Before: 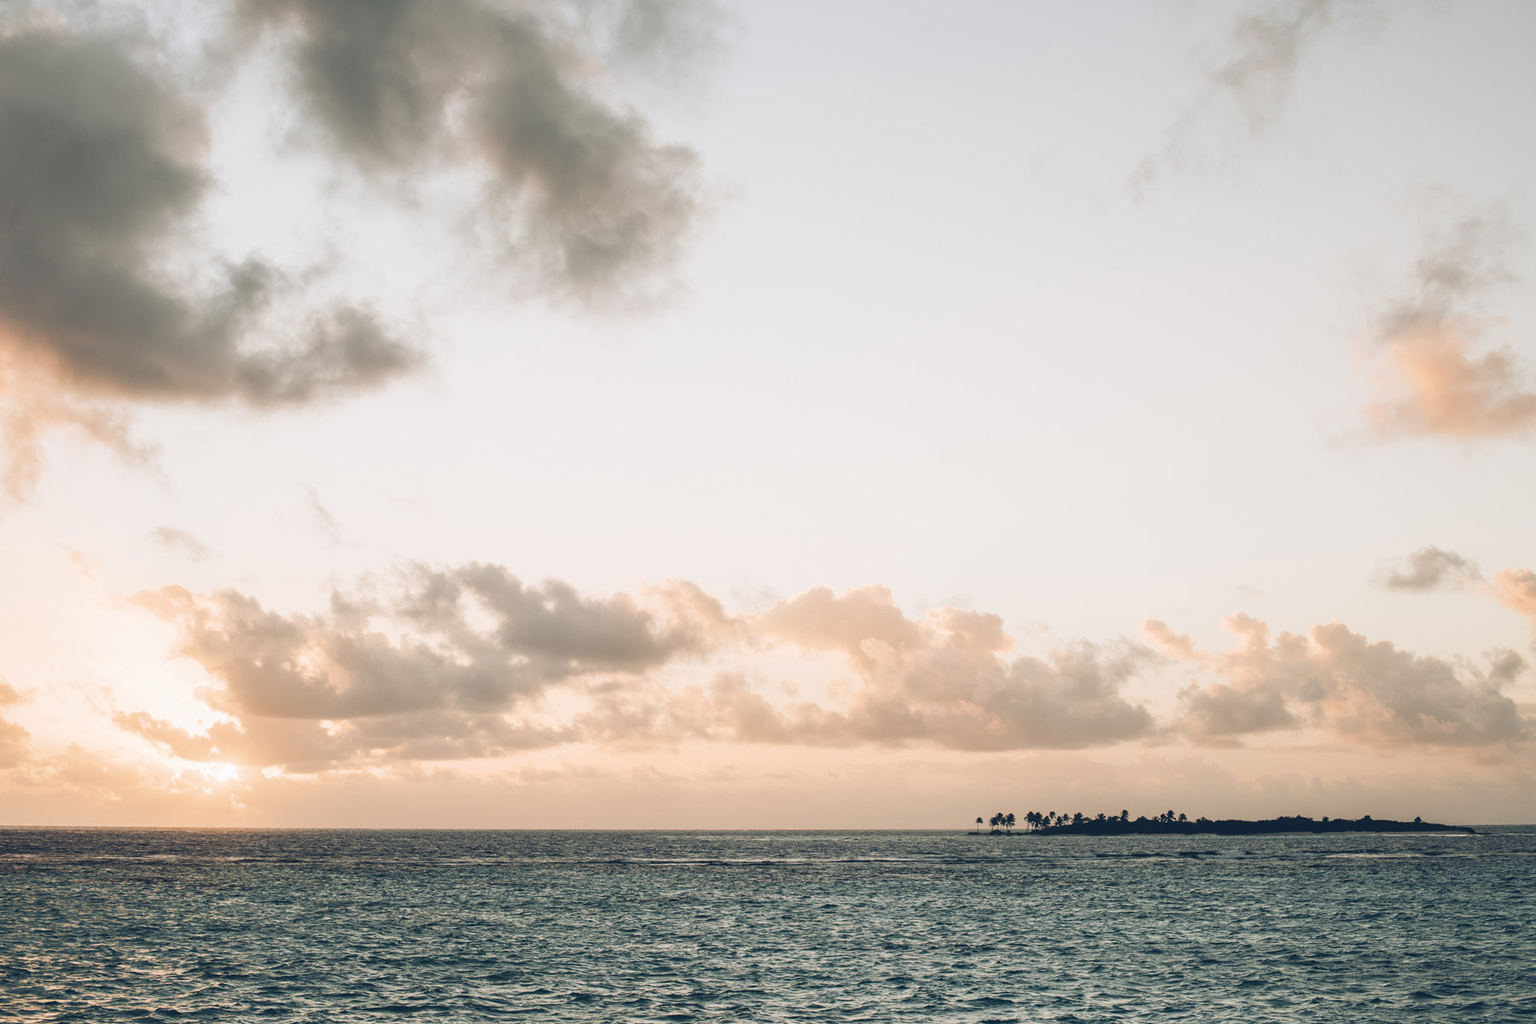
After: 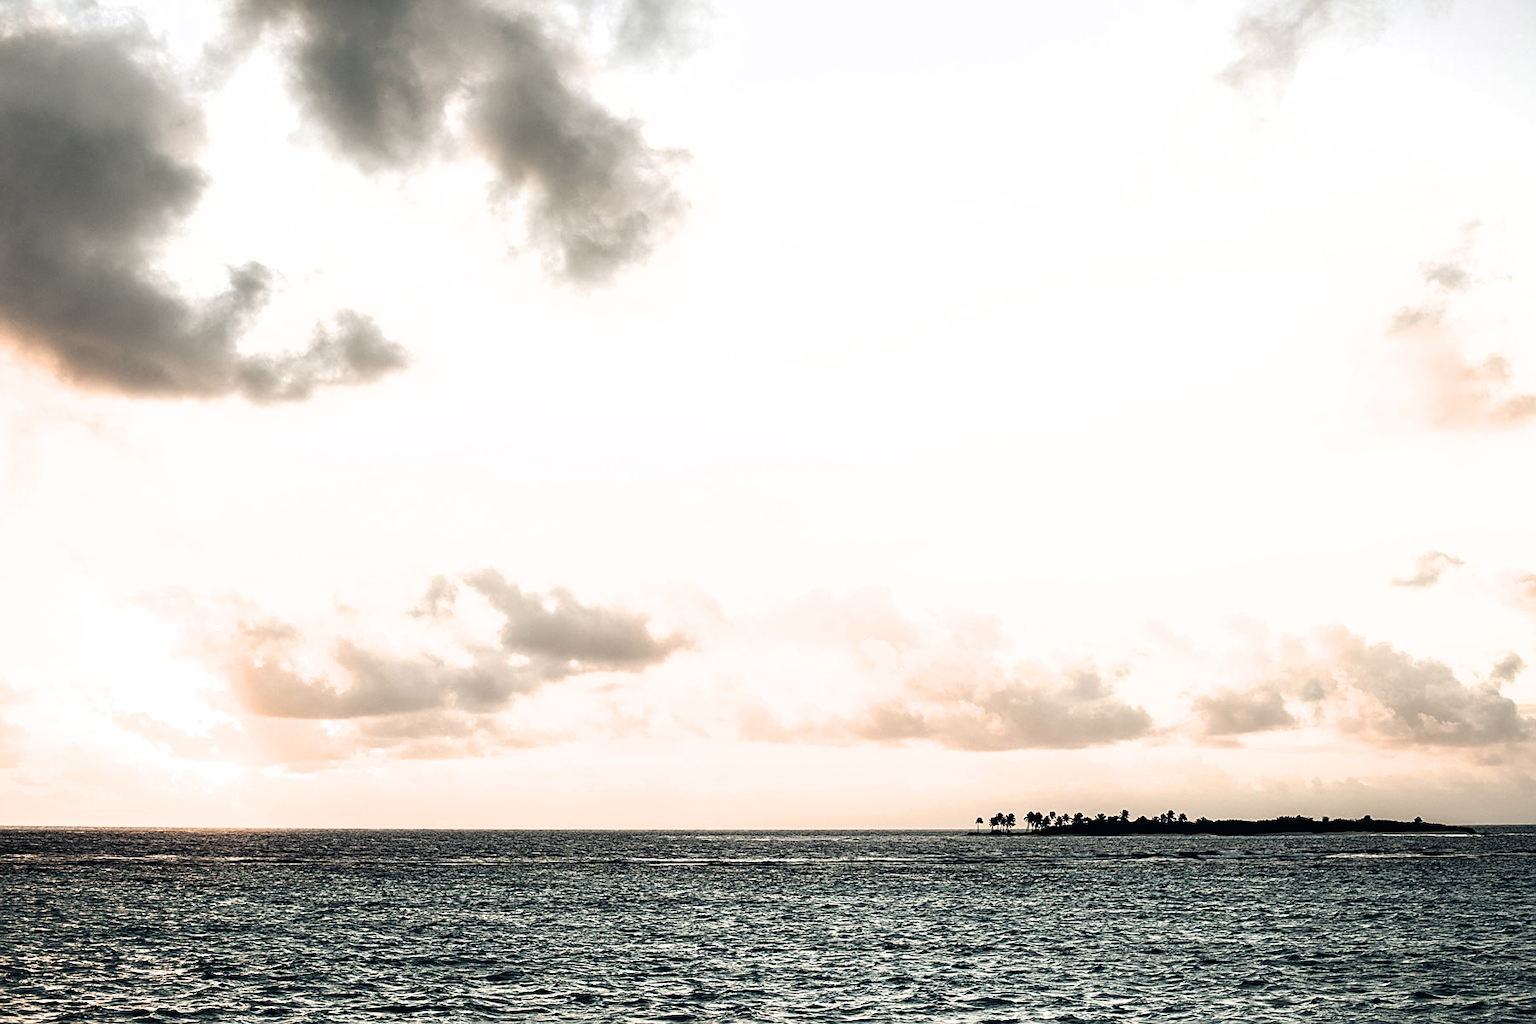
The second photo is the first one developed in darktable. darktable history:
filmic rgb: black relative exposure -8.19 EV, white relative exposure 2.25 EV, hardness 7.11, latitude 85.01%, contrast 1.706, highlights saturation mix -4.02%, shadows ↔ highlights balance -2.82%
sharpen: on, module defaults
